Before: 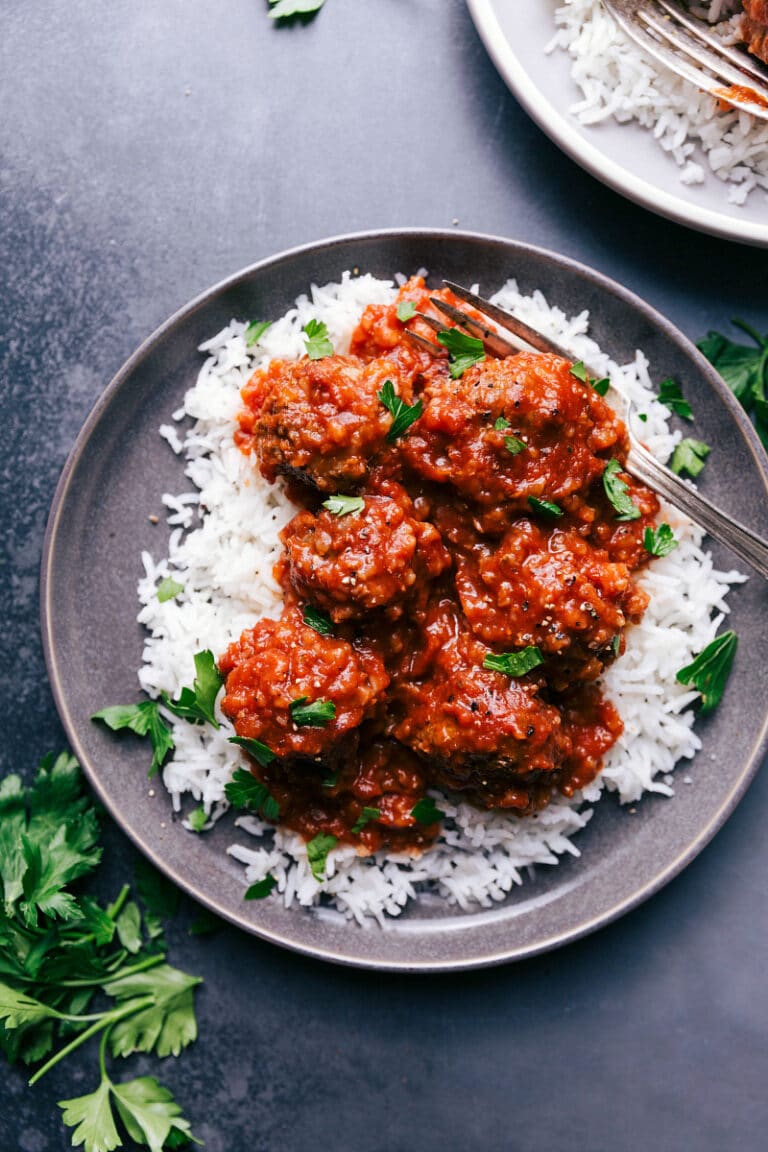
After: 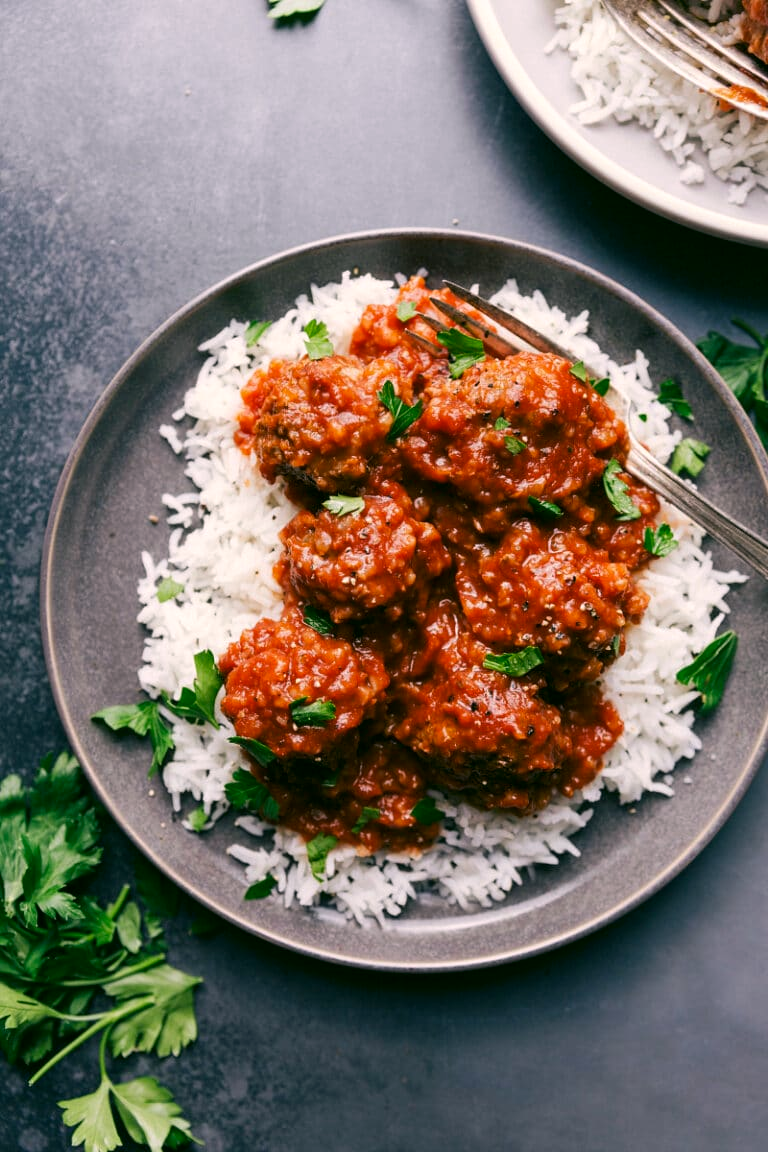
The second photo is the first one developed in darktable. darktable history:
color correction: highlights a* 4.65, highlights b* 4.95, shadows a* -6.91, shadows b* 4.99
